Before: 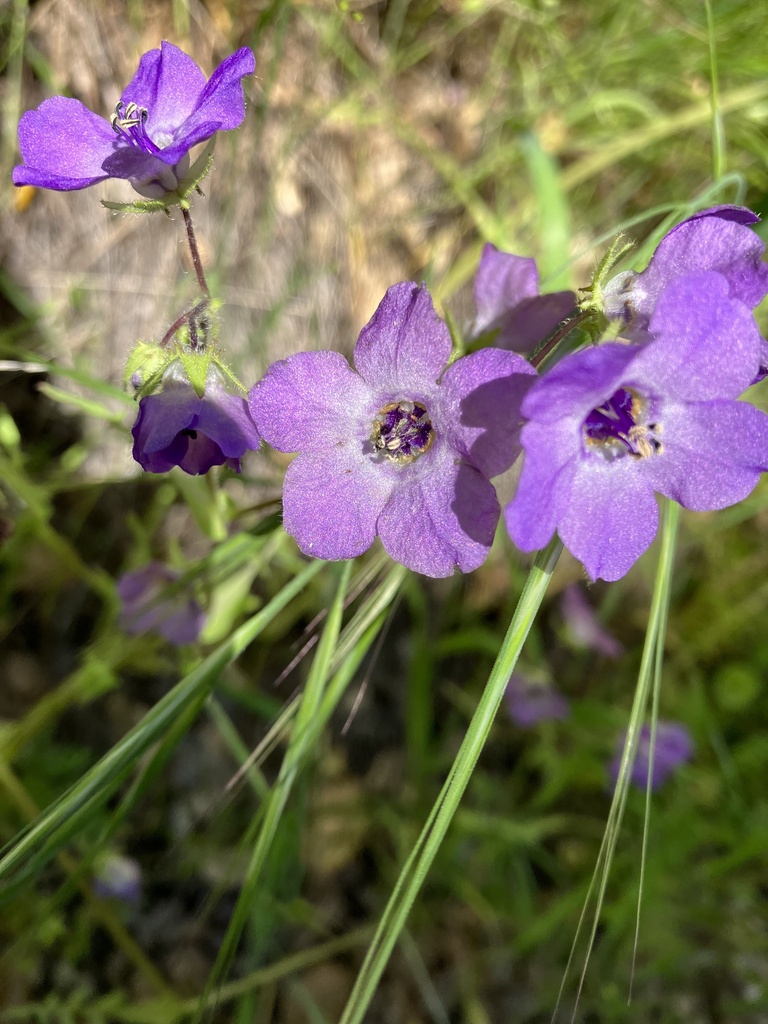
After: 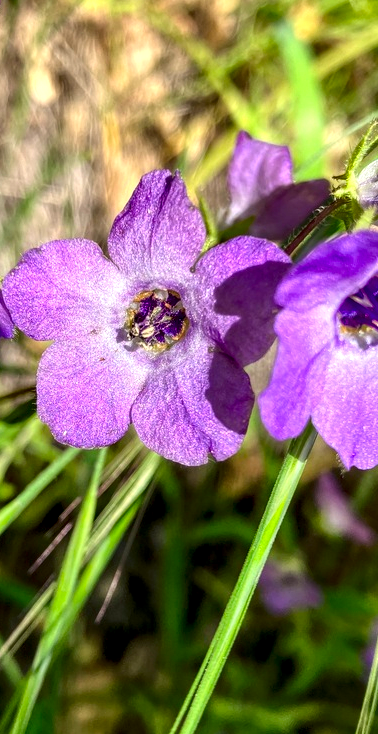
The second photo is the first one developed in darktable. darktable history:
contrast brightness saturation: contrast 0.164, saturation 0.327
crop: left 32.08%, top 10.981%, right 18.614%, bottom 17.32%
local contrast: detail 150%
